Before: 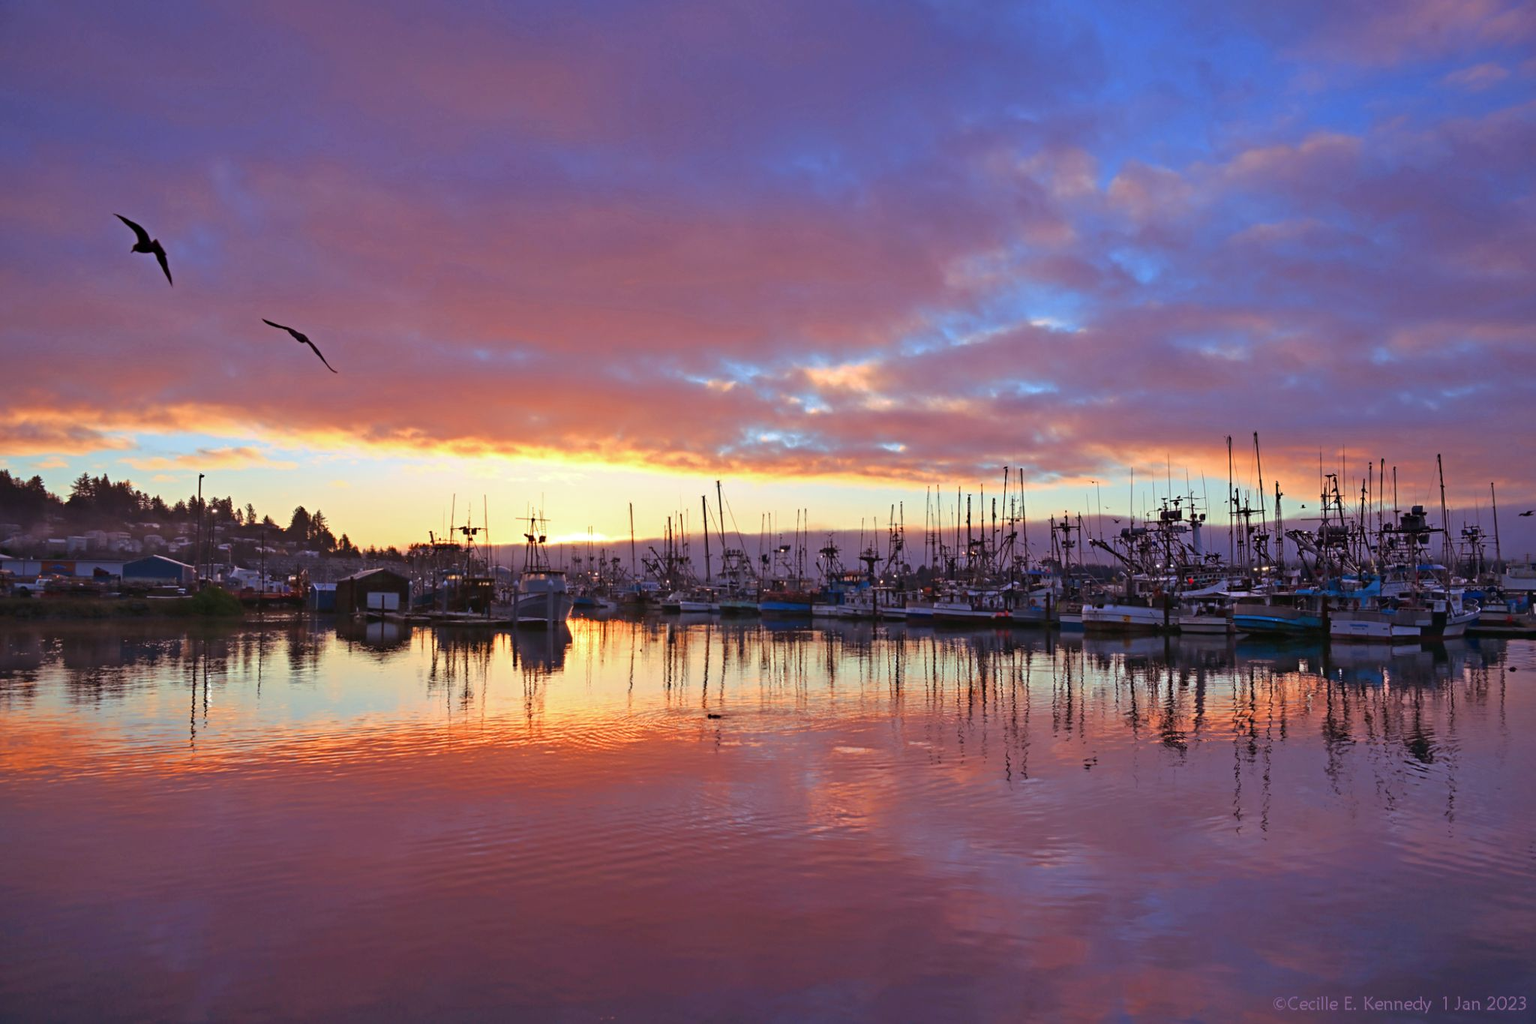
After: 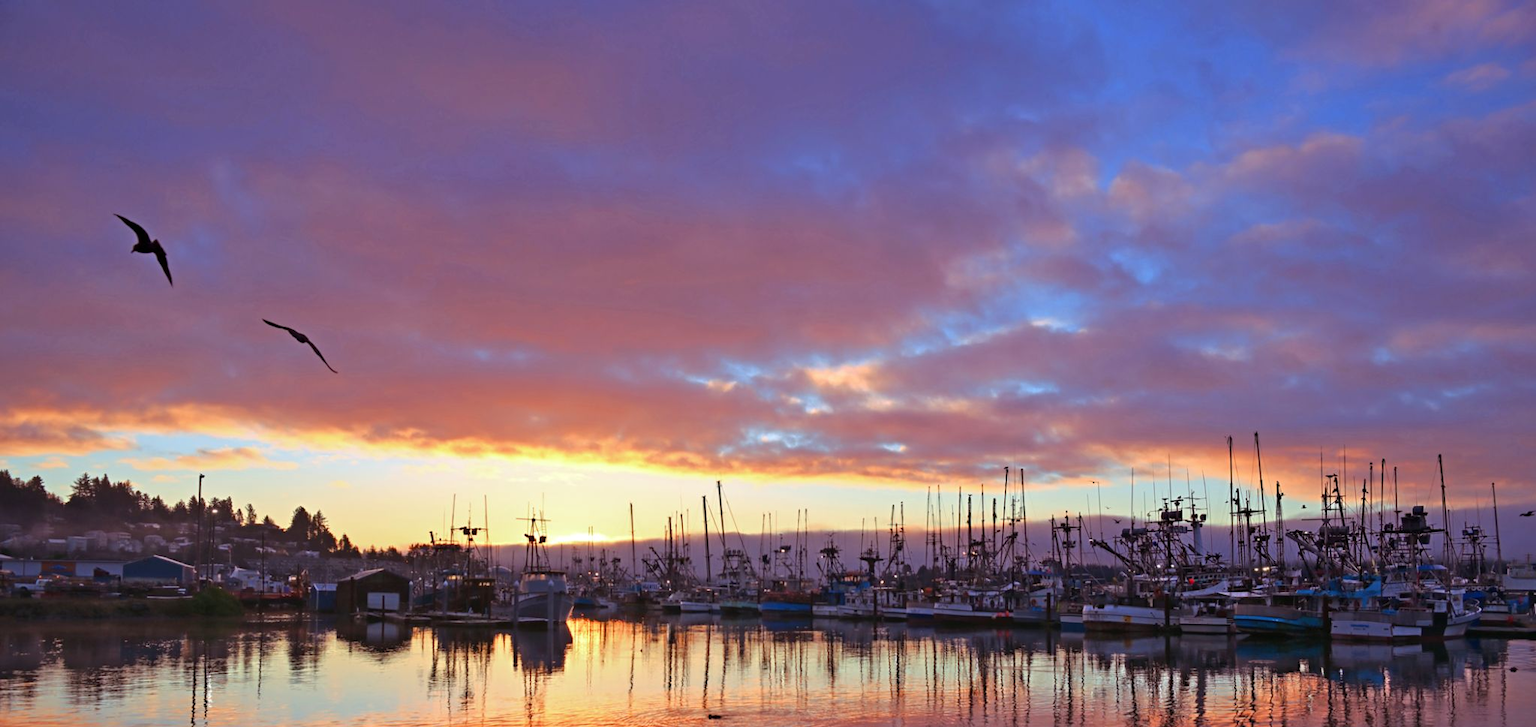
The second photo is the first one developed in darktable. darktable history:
crop: right 0%, bottom 28.965%
exposure: compensate highlight preservation false
